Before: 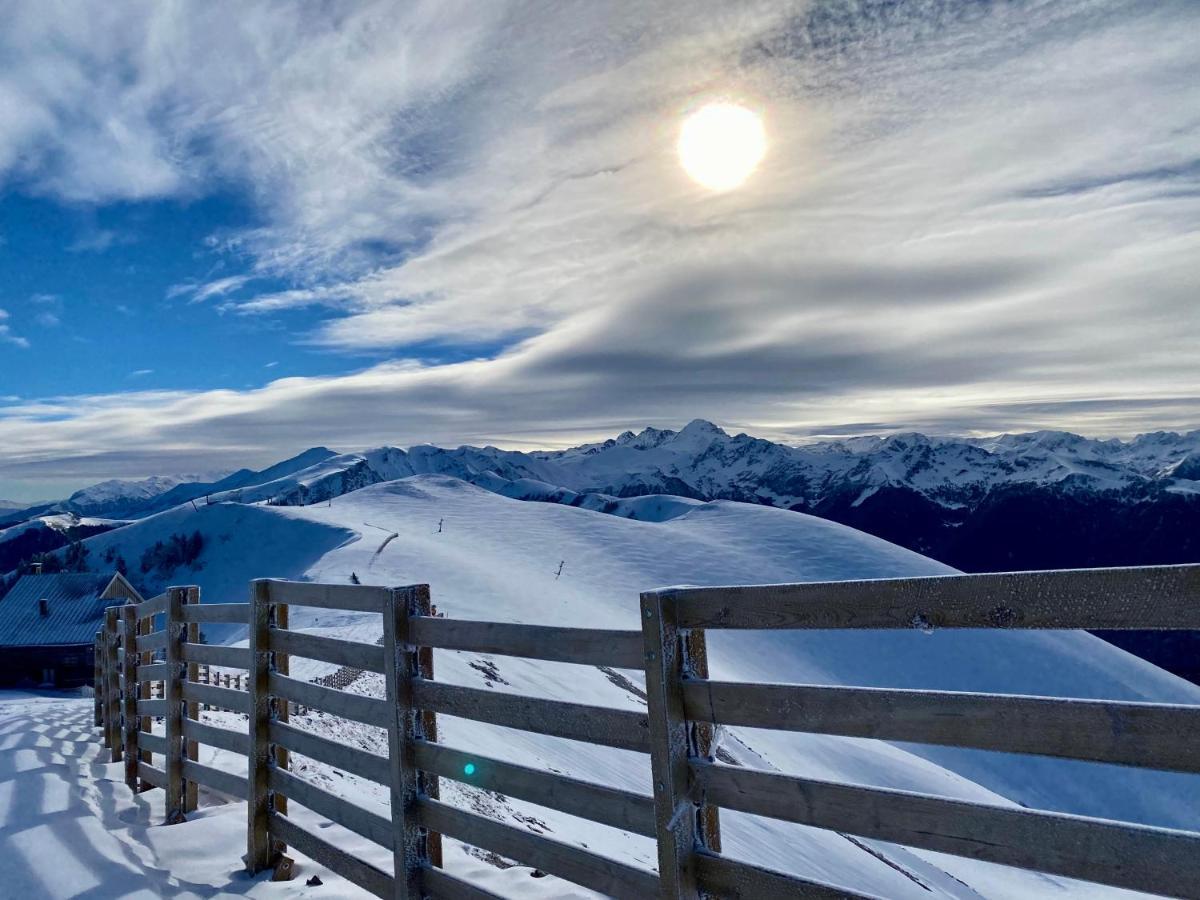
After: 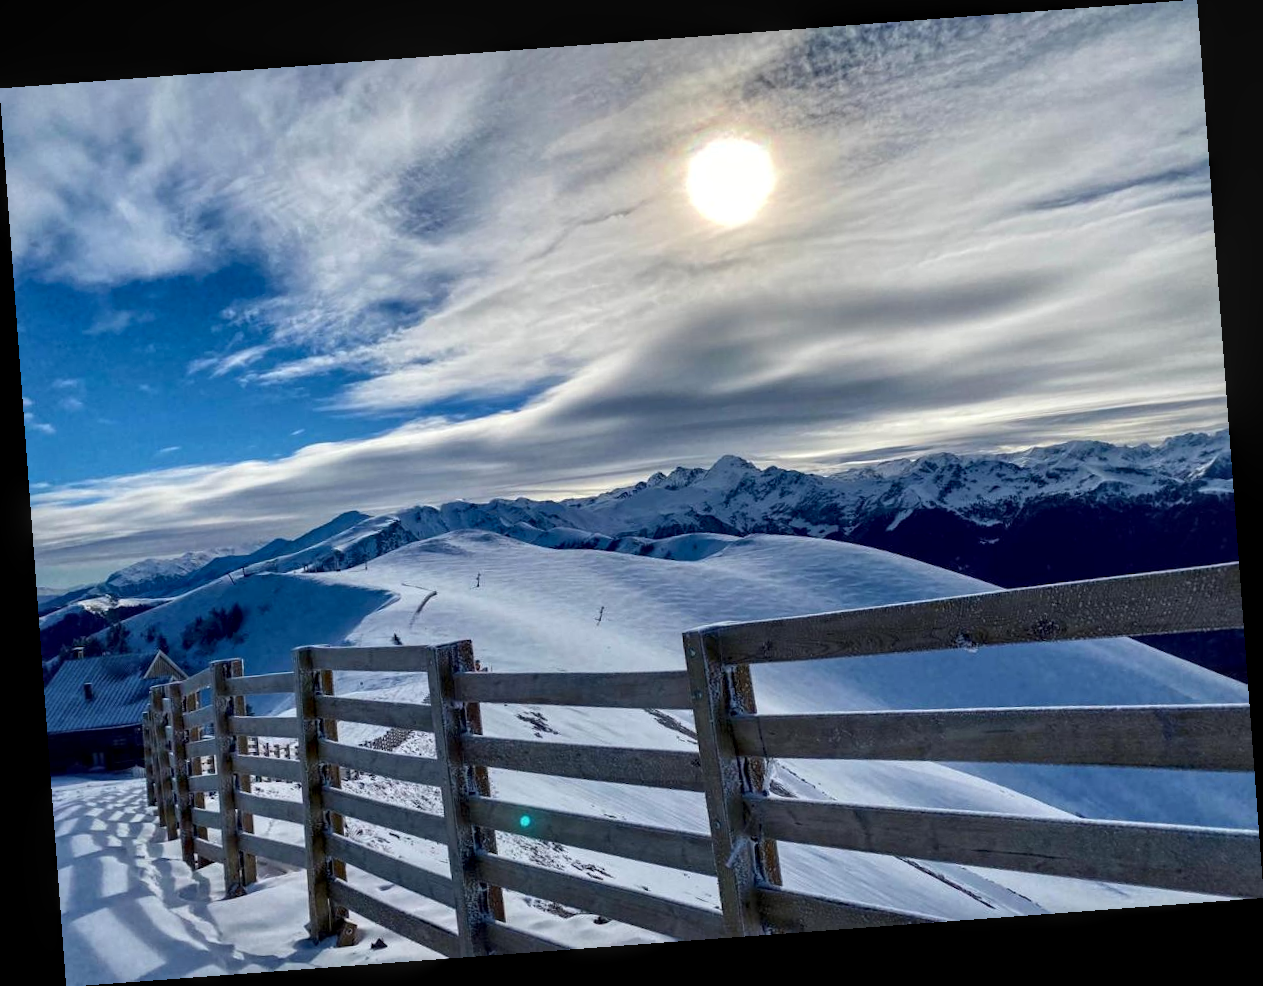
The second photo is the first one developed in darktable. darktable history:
local contrast: detail 130%
rotate and perspective: rotation -4.25°, automatic cropping off
